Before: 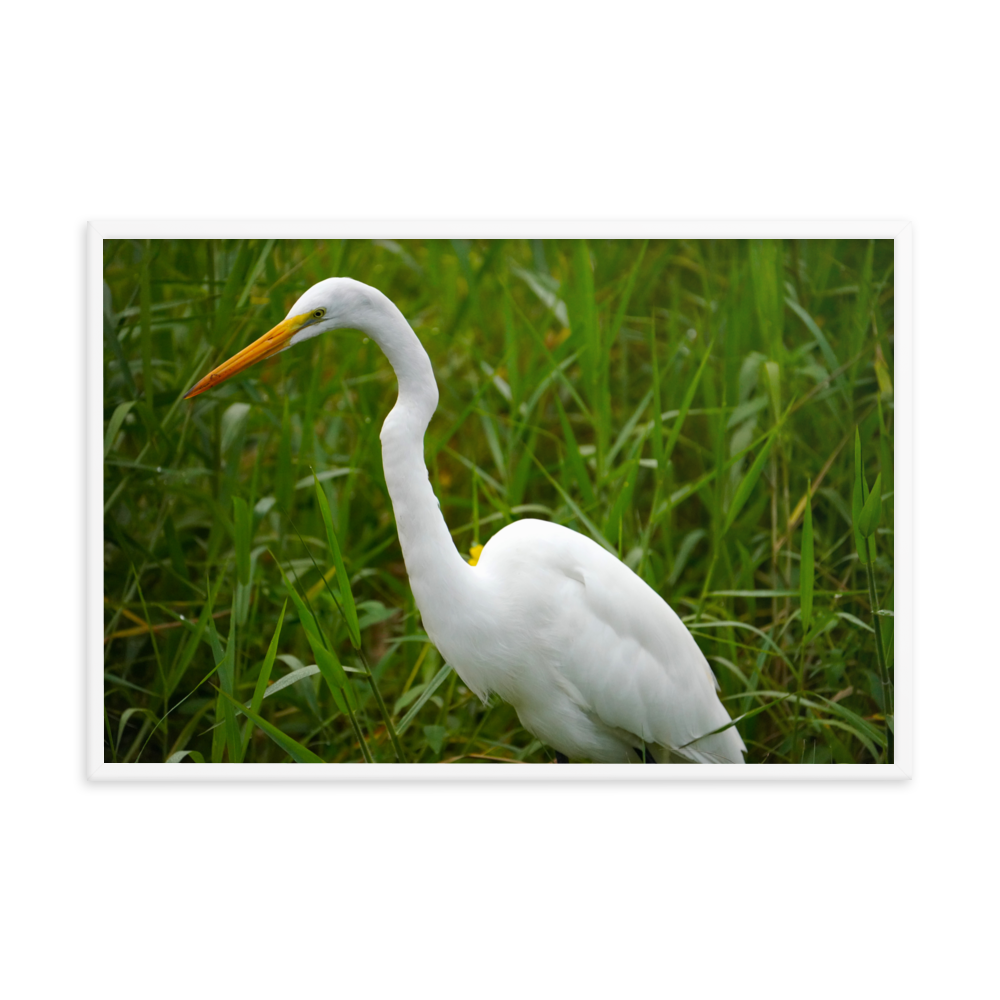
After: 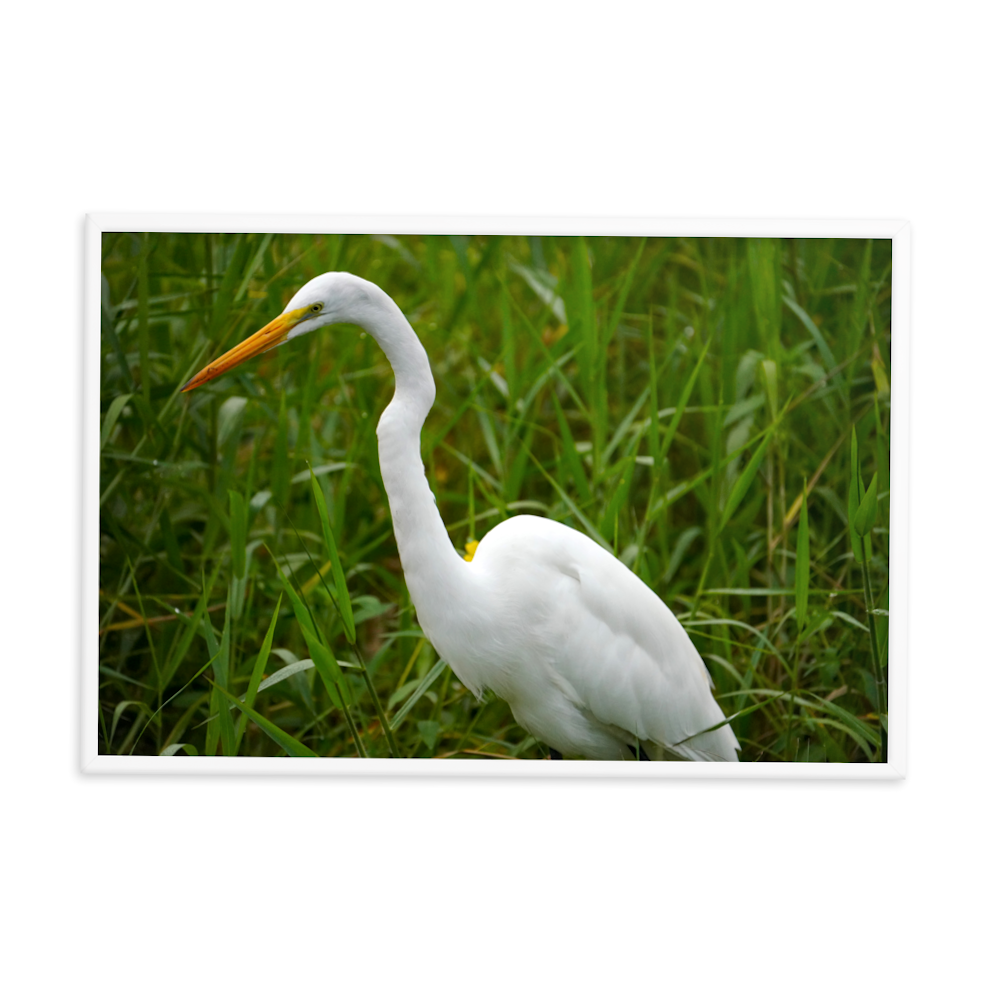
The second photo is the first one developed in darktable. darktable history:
local contrast: highlights 100%, shadows 100%, detail 120%, midtone range 0.2
crop and rotate: angle -0.5°
